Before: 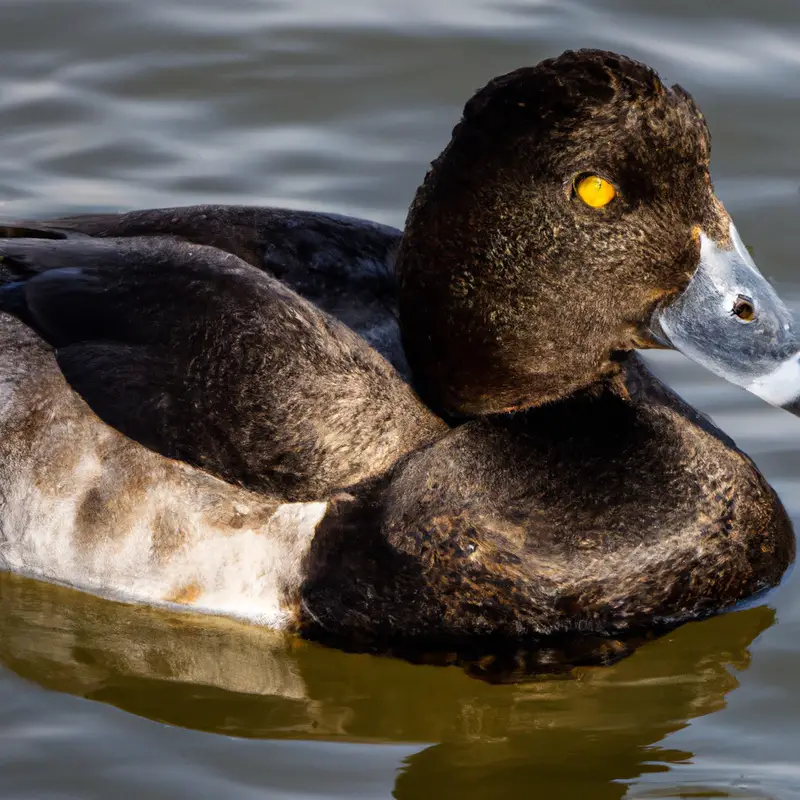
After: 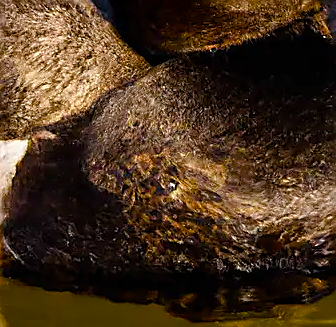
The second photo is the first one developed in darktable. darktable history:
crop: left 37.392%, top 45.277%, right 20.499%, bottom 13.798%
sharpen: radius 1.393, amount 1.25, threshold 0.801
color balance rgb: linear chroma grading › global chroma 9.09%, perceptual saturation grading › global saturation 25.242%, perceptual saturation grading › highlights -28.167%, perceptual saturation grading › shadows 33.346%, global vibrance 30.281%
